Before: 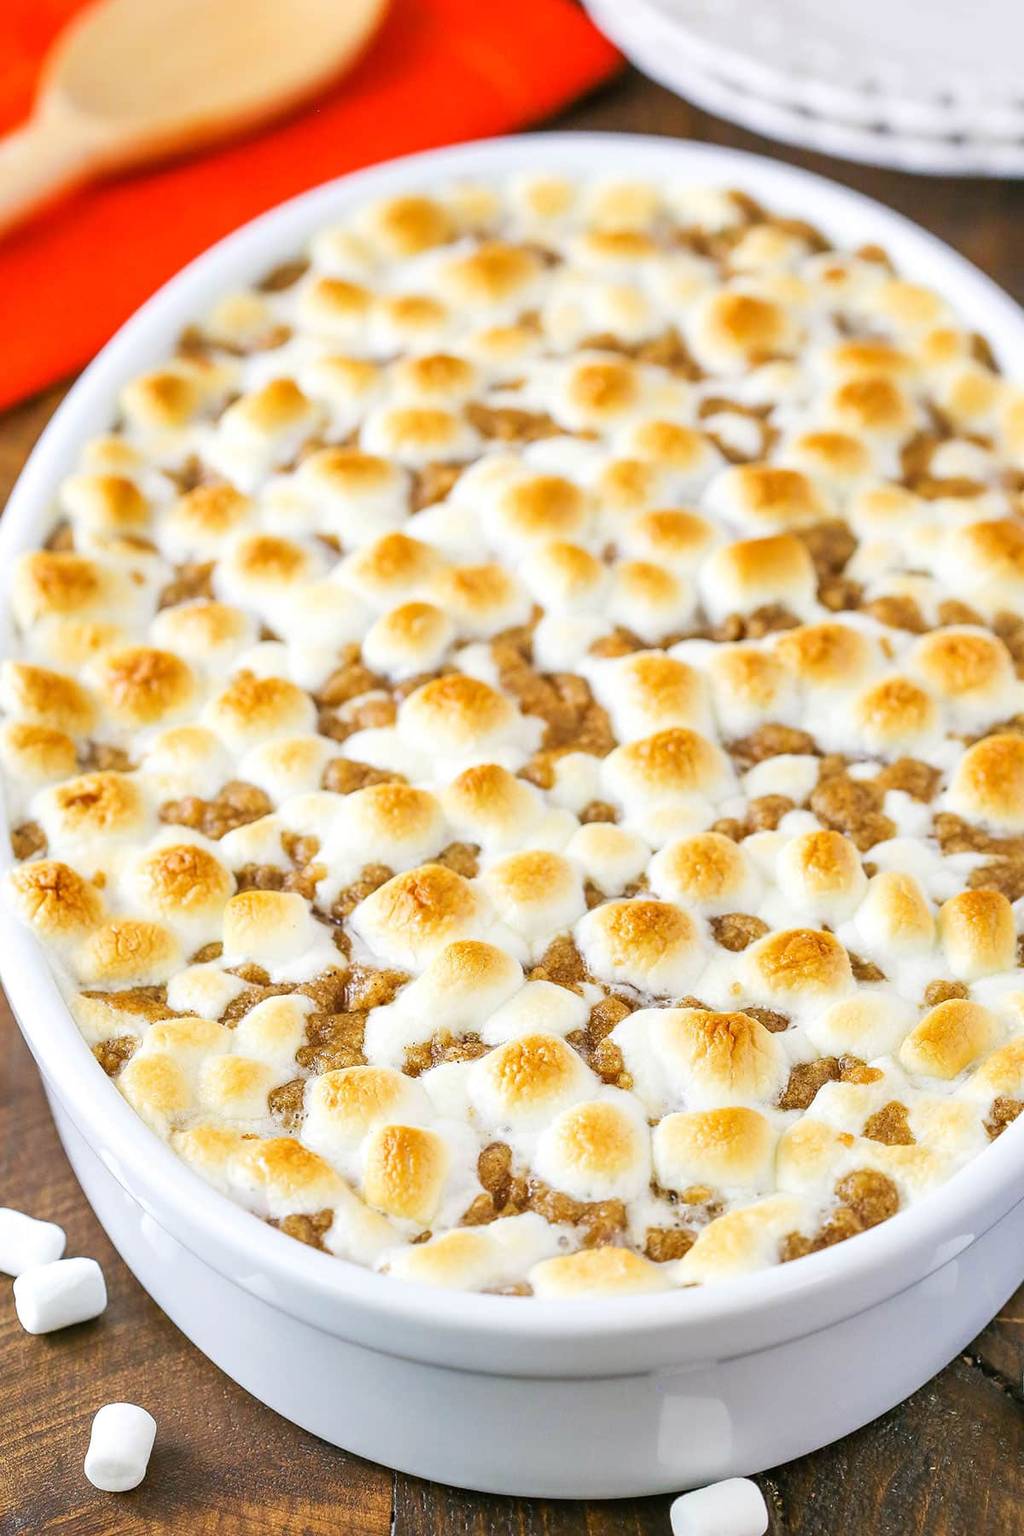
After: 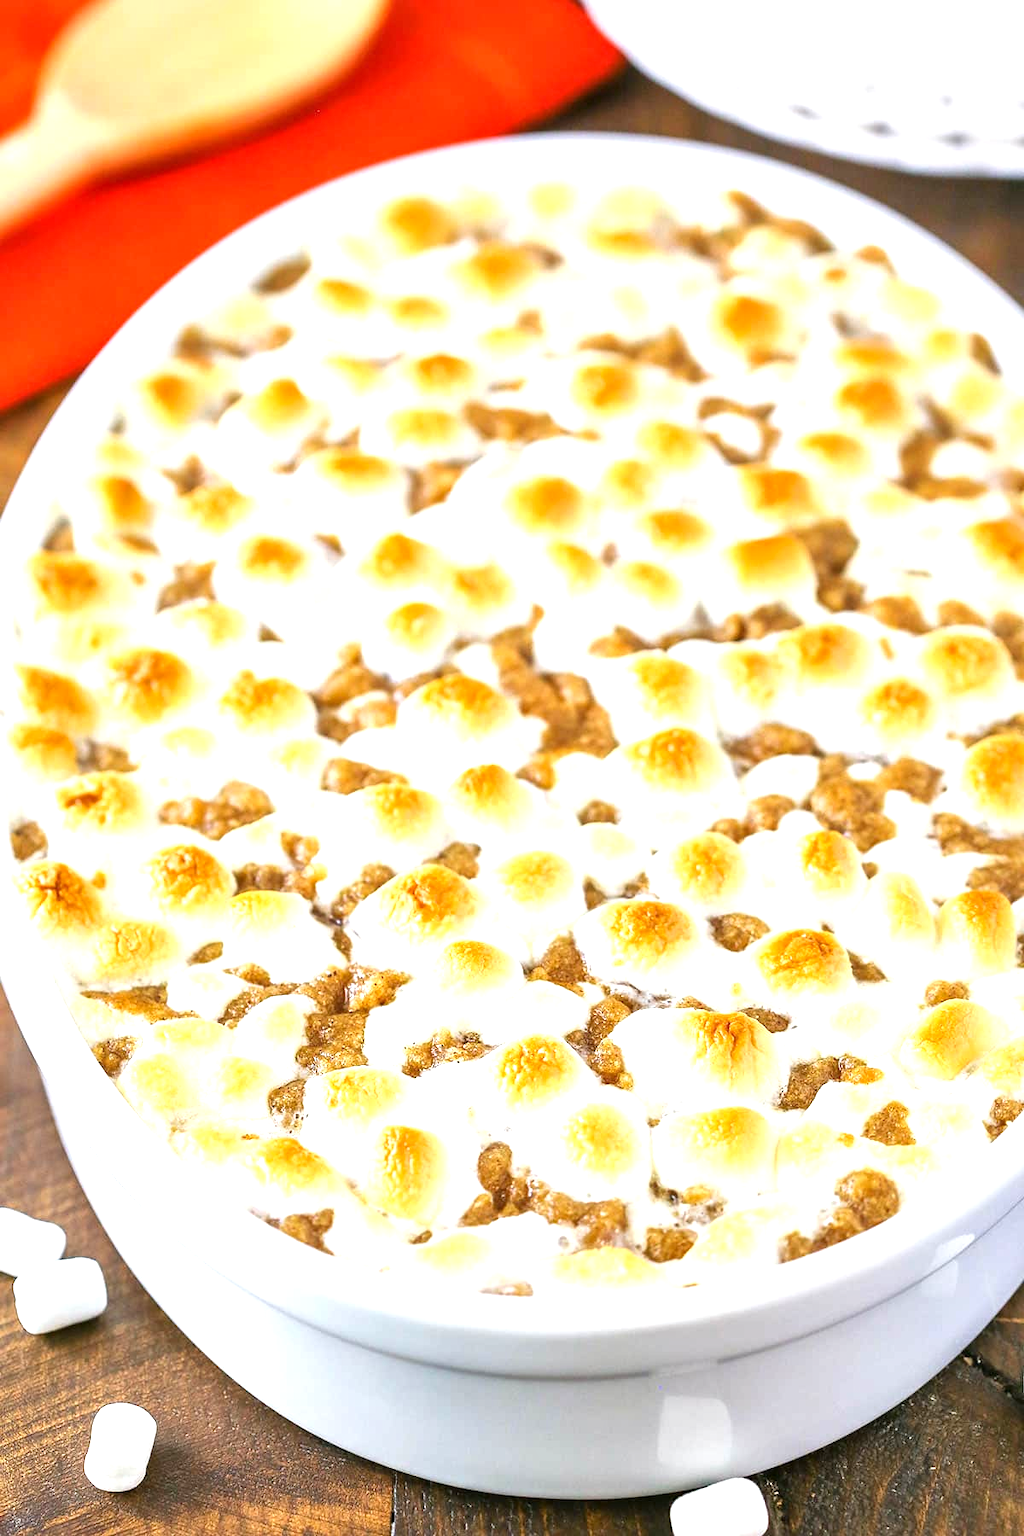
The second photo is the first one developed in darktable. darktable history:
exposure: black level correction 0, exposure 0.7 EV, compensate exposure bias true, compensate highlight preservation false
local contrast: mode bilateral grid, contrast 19, coarseness 49, detail 120%, midtone range 0.2
